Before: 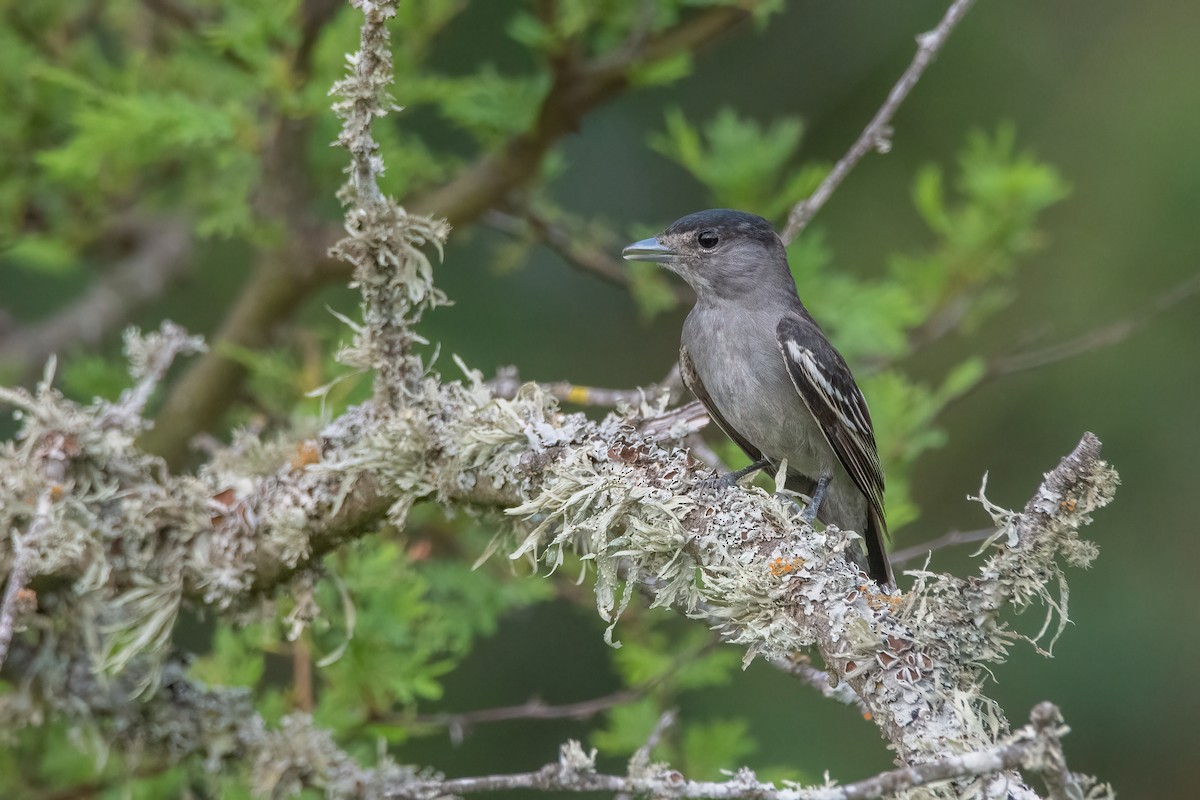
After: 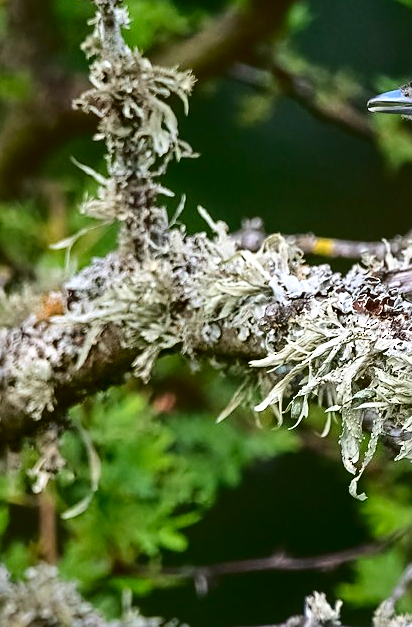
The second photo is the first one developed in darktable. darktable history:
levels: levels [0, 0.435, 0.917]
exposure: exposure -0.015 EV, compensate highlight preservation false
shadows and highlights: soften with gaussian
sharpen: on, module defaults
crop and rotate: left 21.283%, top 18.602%, right 44.324%, bottom 2.966%
contrast brightness saturation: contrast 0.217, brightness -0.19, saturation 0.243
base curve: curves: ch0 [(0, 0) (0.073, 0.04) (0.157, 0.139) (0.492, 0.492) (0.758, 0.758) (1, 1)]
